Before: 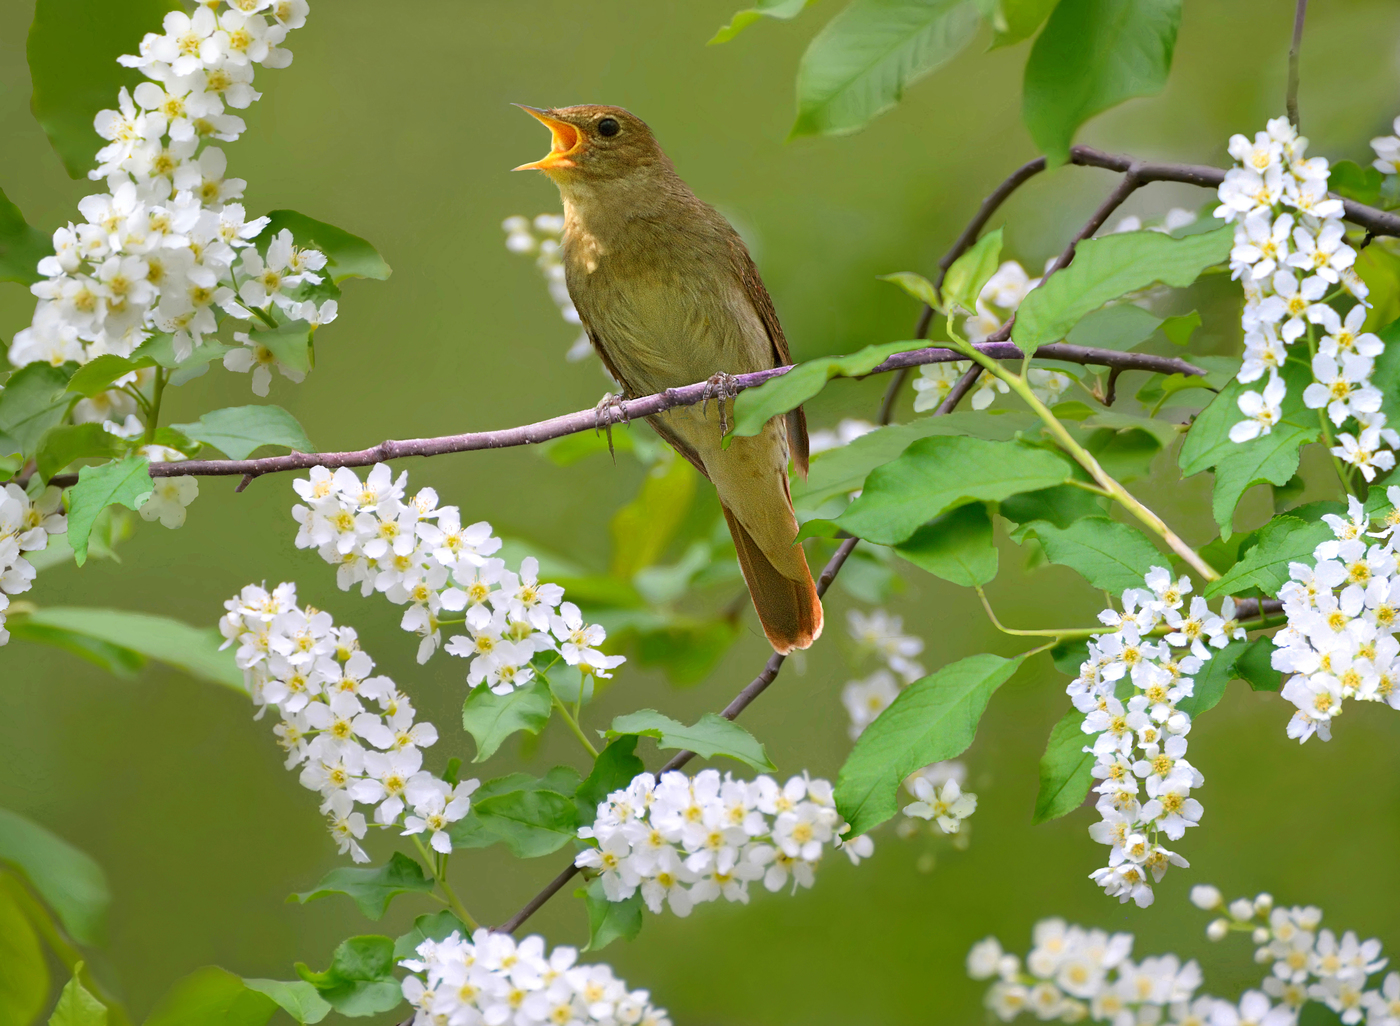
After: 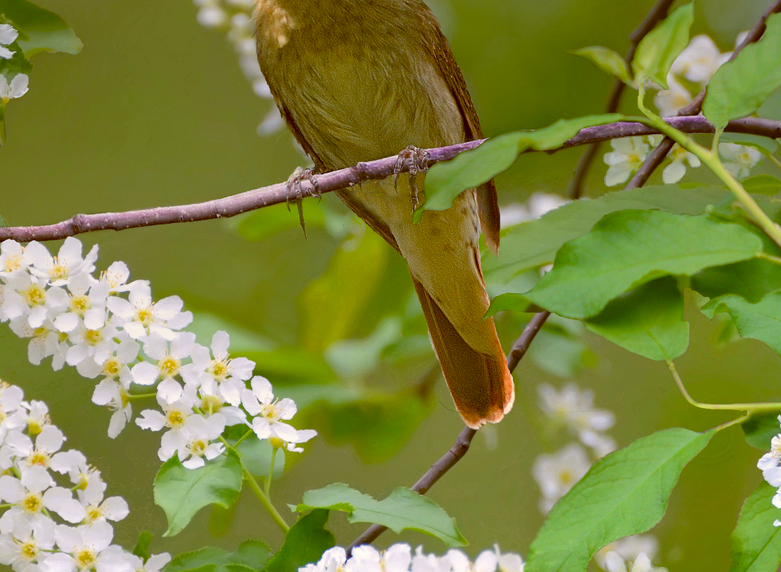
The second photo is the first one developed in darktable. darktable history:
graduated density: on, module defaults
white balance: red 1.045, blue 0.932
crop and rotate: left 22.13%, top 22.054%, right 22.026%, bottom 22.102%
color balance: lift [1, 1.015, 1.004, 0.985], gamma [1, 0.958, 0.971, 1.042], gain [1, 0.956, 0.977, 1.044]
